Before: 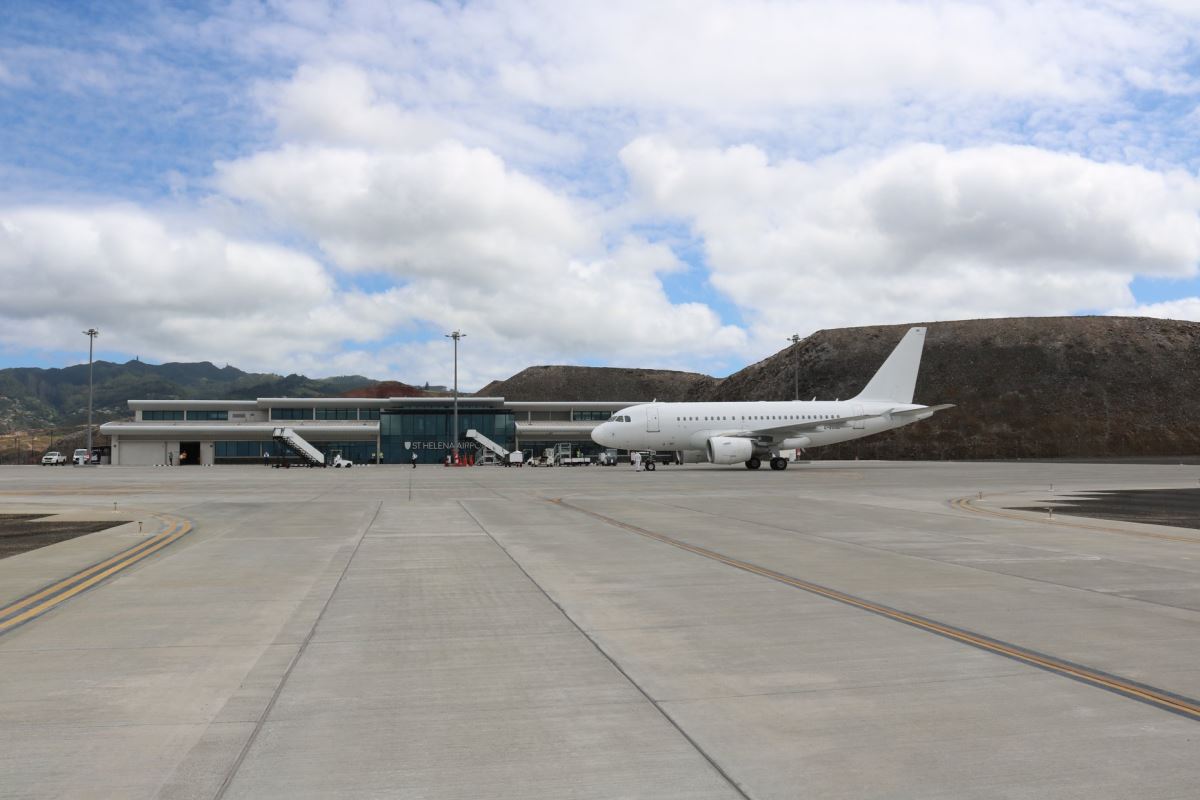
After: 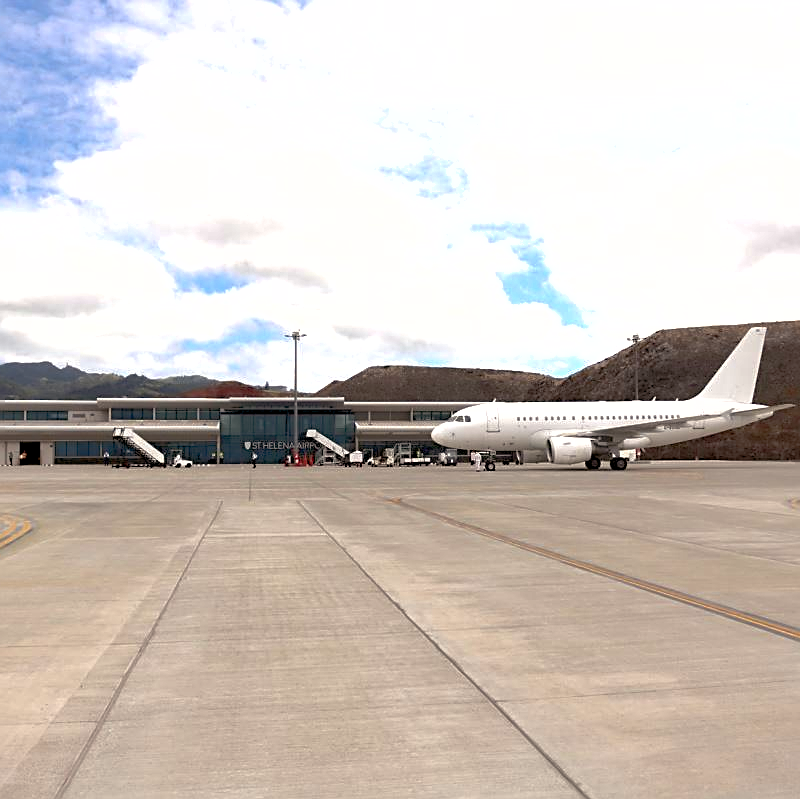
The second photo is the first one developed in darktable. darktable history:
color calibration: illuminant same as pipeline (D50), adaptation XYZ, x 0.346, y 0.358, temperature 5016.52 K
crop and rotate: left 13.376%, right 19.944%
tone equalizer: -8 EV -0.001 EV, -7 EV 0.002 EV, -6 EV -0.004 EV, -5 EV -0.014 EV, -4 EV -0.06 EV, -3 EV -0.218 EV, -2 EV -0.276 EV, -1 EV 0.109 EV, +0 EV 0.287 EV
color balance rgb: power › chroma 1.033%, power › hue 25.76°, highlights gain › chroma 1.724%, highlights gain › hue 56.86°, global offset › luminance -0.899%, perceptual saturation grading › global saturation 0.721%
shadows and highlights: on, module defaults
sharpen: on, module defaults
exposure: exposure 0.561 EV, compensate highlight preservation false
